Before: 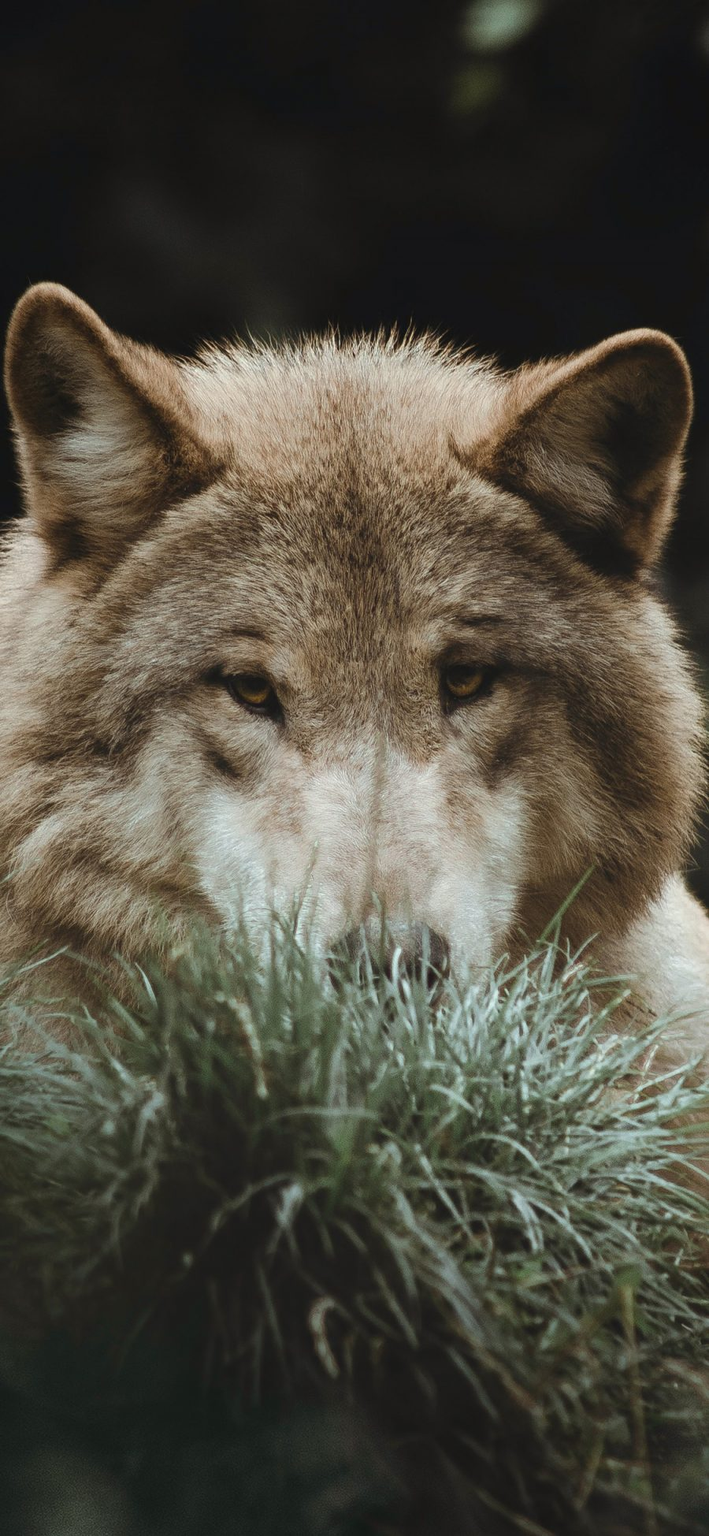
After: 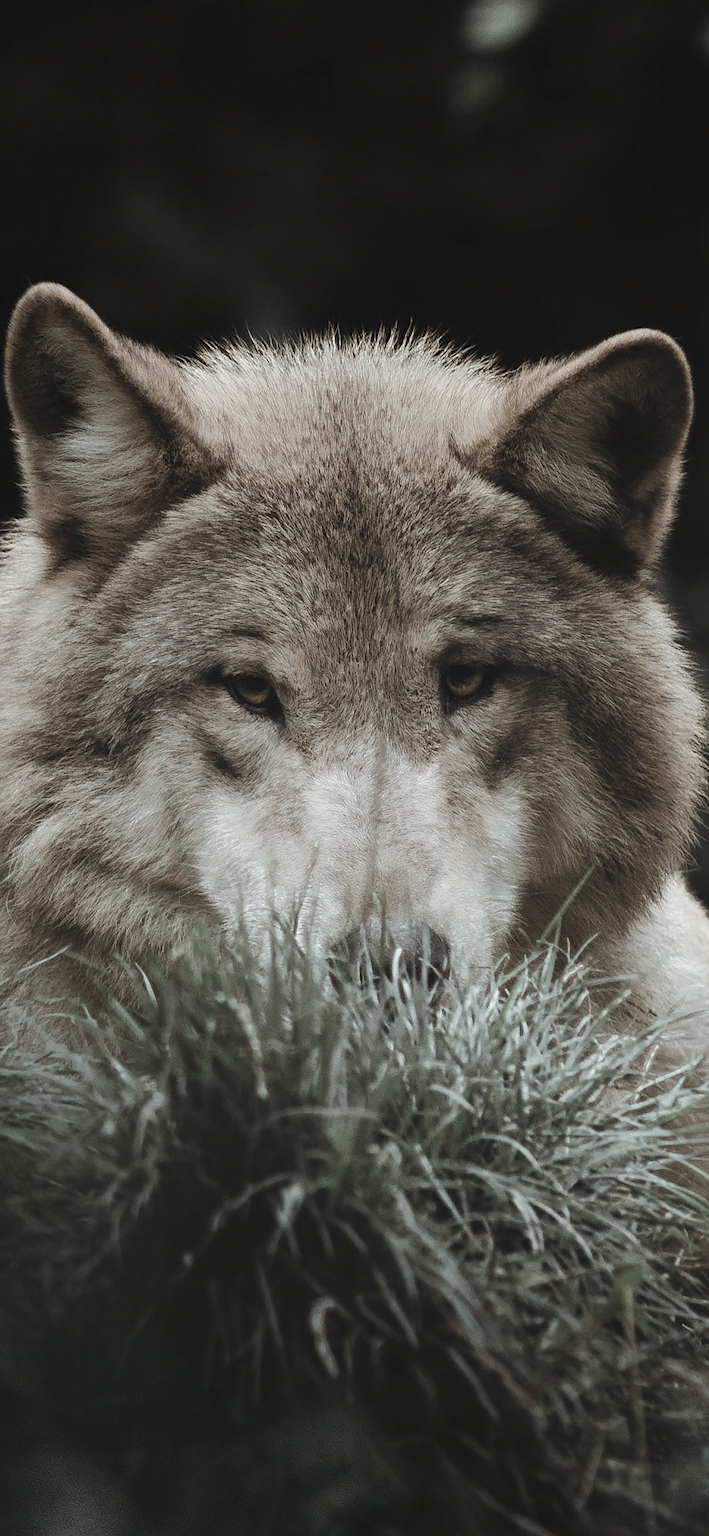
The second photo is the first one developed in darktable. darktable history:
tone equalizer: edges refinement/feathering 500, mask exposure compensation -1.25 EV, preserve details no
sharpen: radius 1.435, amount 0.39, threshold 1.669
color zones: curves: ch0 [(0, 0.6) (0.129, 0.508) (0.193, 0.483) (0.429, 0.5) (0.571, 0.5) (0.714, 0.5) (0.857, 0.5) (1, 0.6)]; ch1 [(0, 0.481) (0.112, 0.245) (0.213, 0.223) (0.429, 0.233) (0.571, 0.231) (0.683, 0.242) (0.857, 0.296) (1, 0.481)]
